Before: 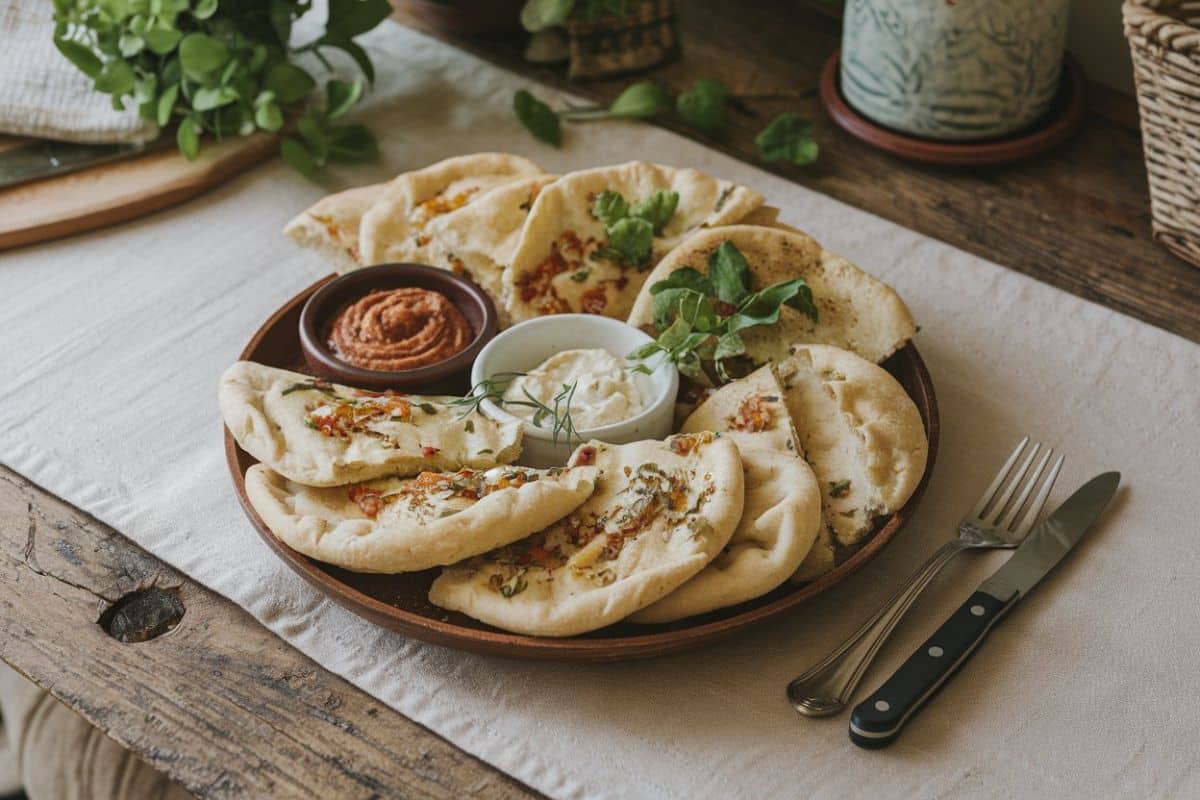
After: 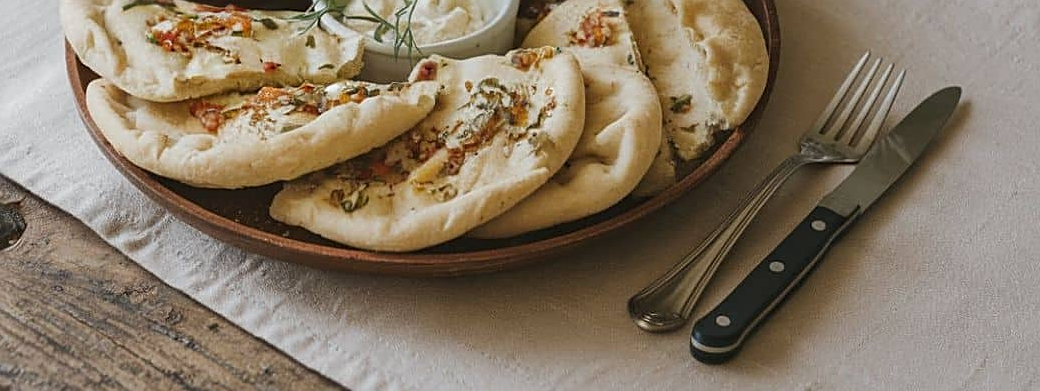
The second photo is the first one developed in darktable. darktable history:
sharpen: on, module defaults
crop and rotate: left 13.306%, top 48.129%, bottom 2.928%
